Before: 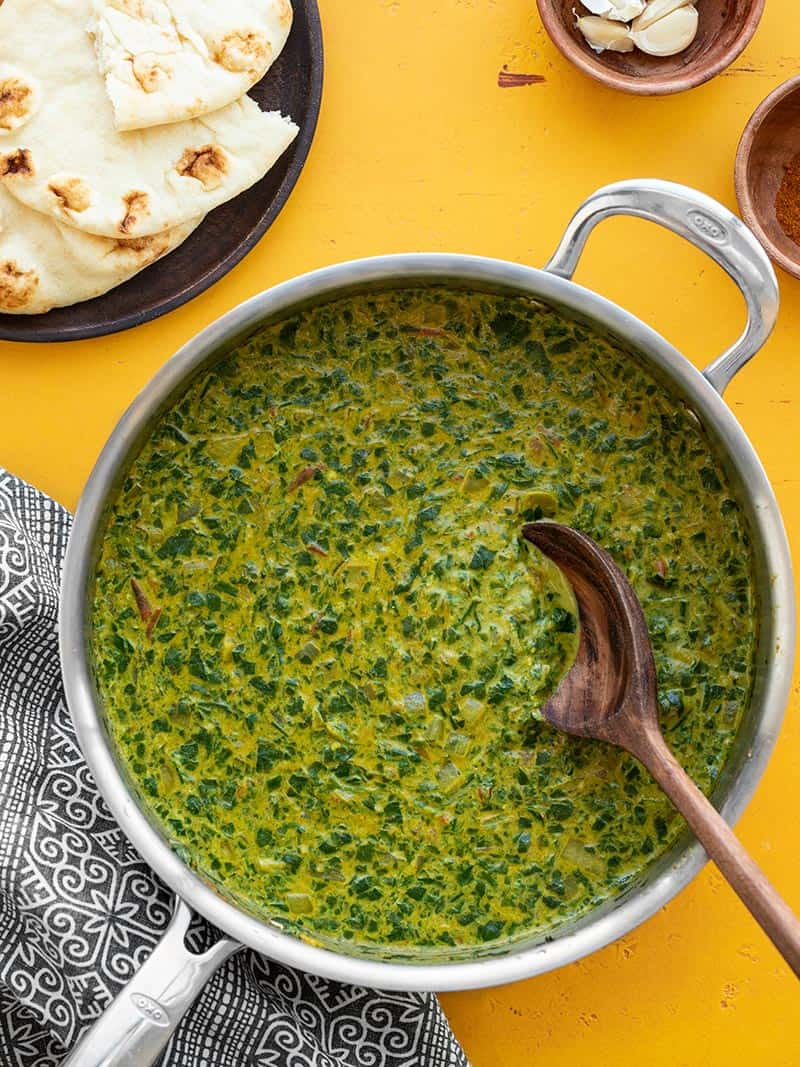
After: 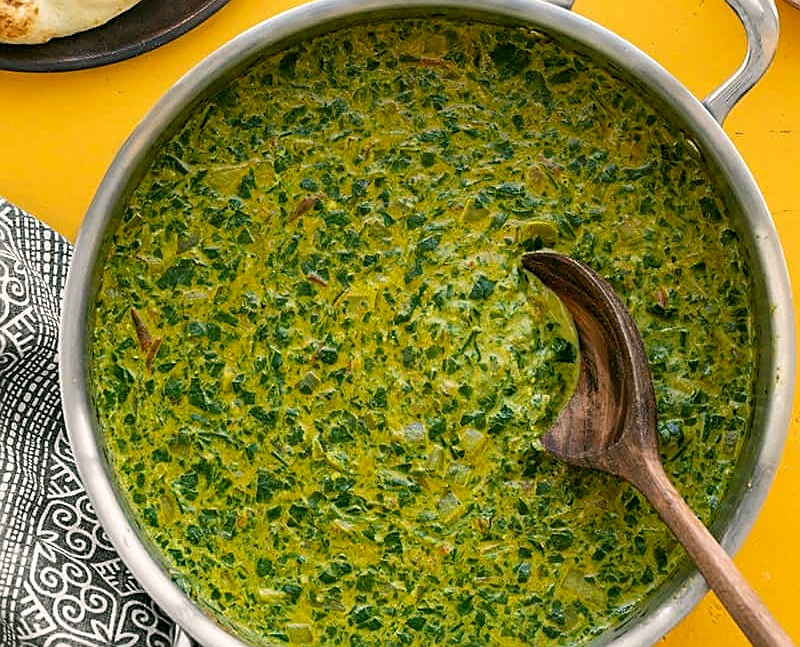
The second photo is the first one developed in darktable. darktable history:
sharpen: on, module defaults
rotate and perspective: automatic cropping original format, crop left 0, crop top 0
crop and rotate: top 25.357%, bottom 13.942%
color correction: highlights a* 4.02, highlights b* 4.98, shadows a* -7.55, shadows b* 4.98
tone equalizer: on, module defaults
